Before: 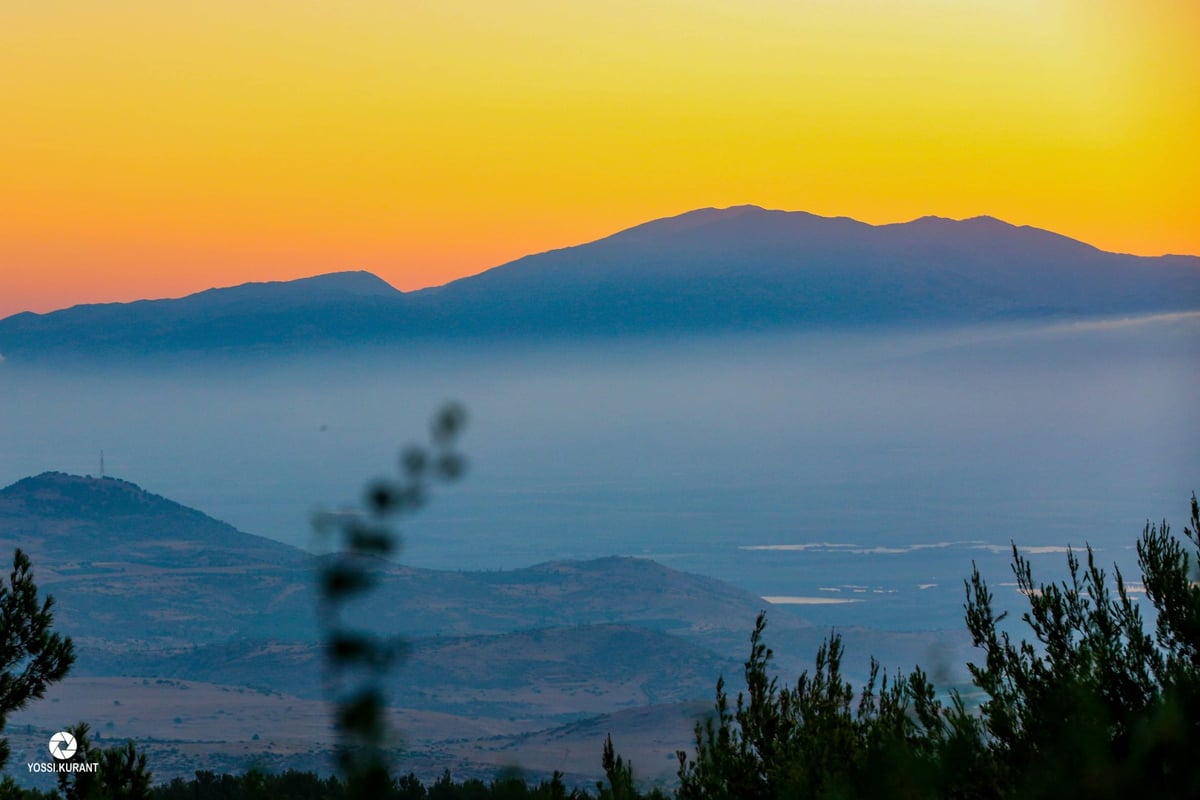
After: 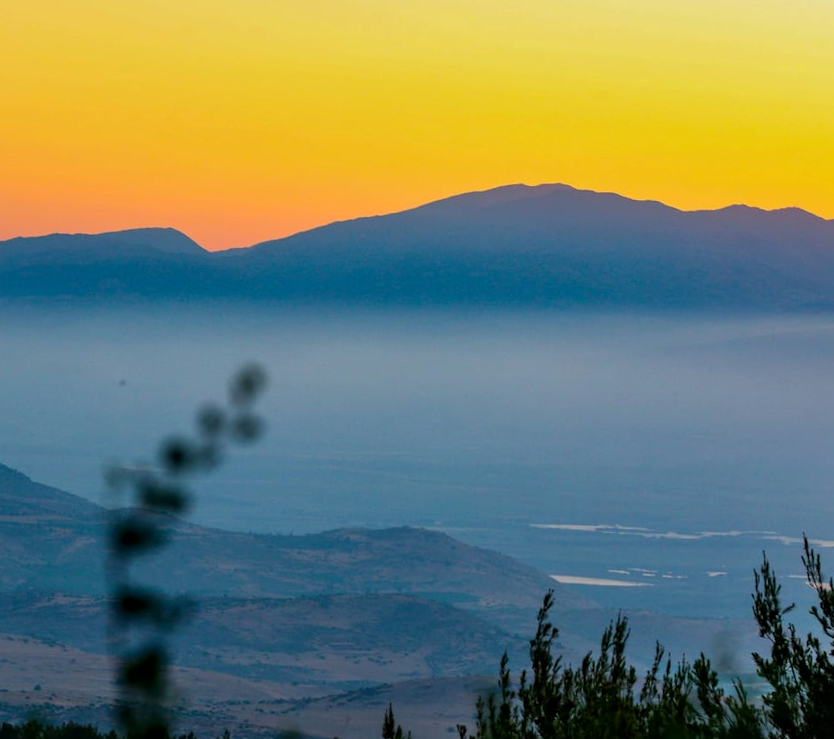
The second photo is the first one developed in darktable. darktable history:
crop and rotate: angle -3.16°, left 13.976%, top 0.023%, right 10.836%, bottom 0.028%
tone equalizer: on, module defaults
local contrast: mode bilateral grid, contrast 21, coarseness 51, detail 119%, midtone range 0.2
